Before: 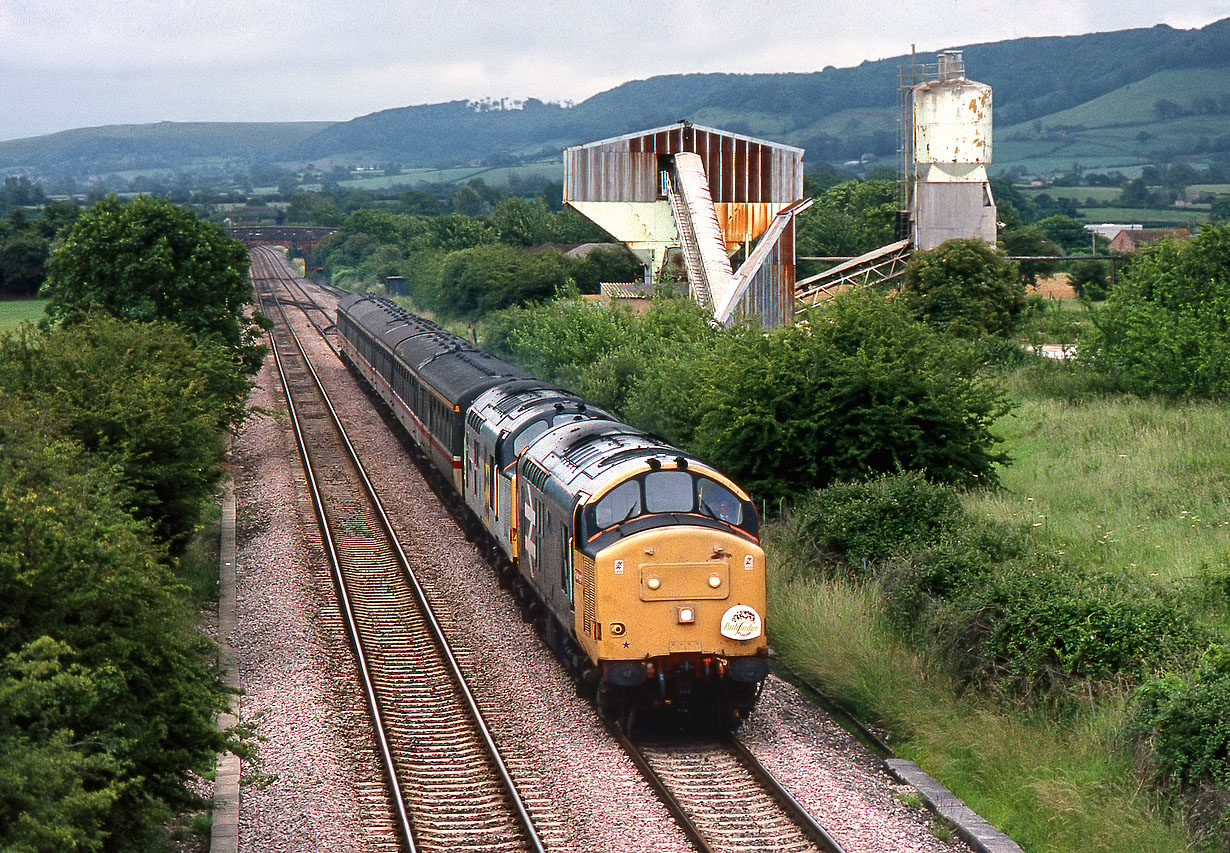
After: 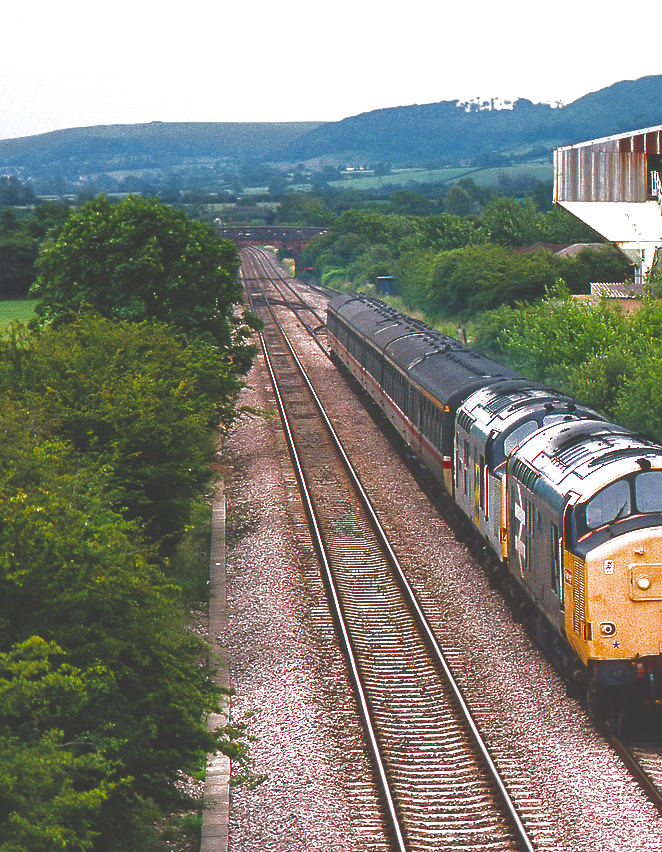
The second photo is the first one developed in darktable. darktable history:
crop: left 0.881%, right 45.238%, bottom 0.086%
color balance rgb: global offset › luminance 1.971%, perceptual saturation grading › global saturation 1.326%, perceptual saturation grading › highlights -2.901%, perceptual saturation grading › mid-tones 3.94%, perceptual saturation grading › shadows 8.949%, global vibrance 20%
exposure: black level correction -0.031, compensate highlight preservation false
filmic rgb: black relative exposure -11.98 EV, white relative exposure 2.8 EV, threshold 2.96 EV, target black luminance 0%, hardness 8.14, latitude 70.39%, contrast 1.14, highlights saturation mix 11.37%, shadows ↔ highlights balance -0.385%, preserve chrominance RGB euclidean norm (legacy), color science v4 (2020), iterations of high-quality reconstruction 0, enable highlight reconstruction true
shadows and highlights: radius 333.81, shadows 64.77, highlights 5.79, compress 87.91%, highlights color adjustment 45.99%, soften with gaussian
